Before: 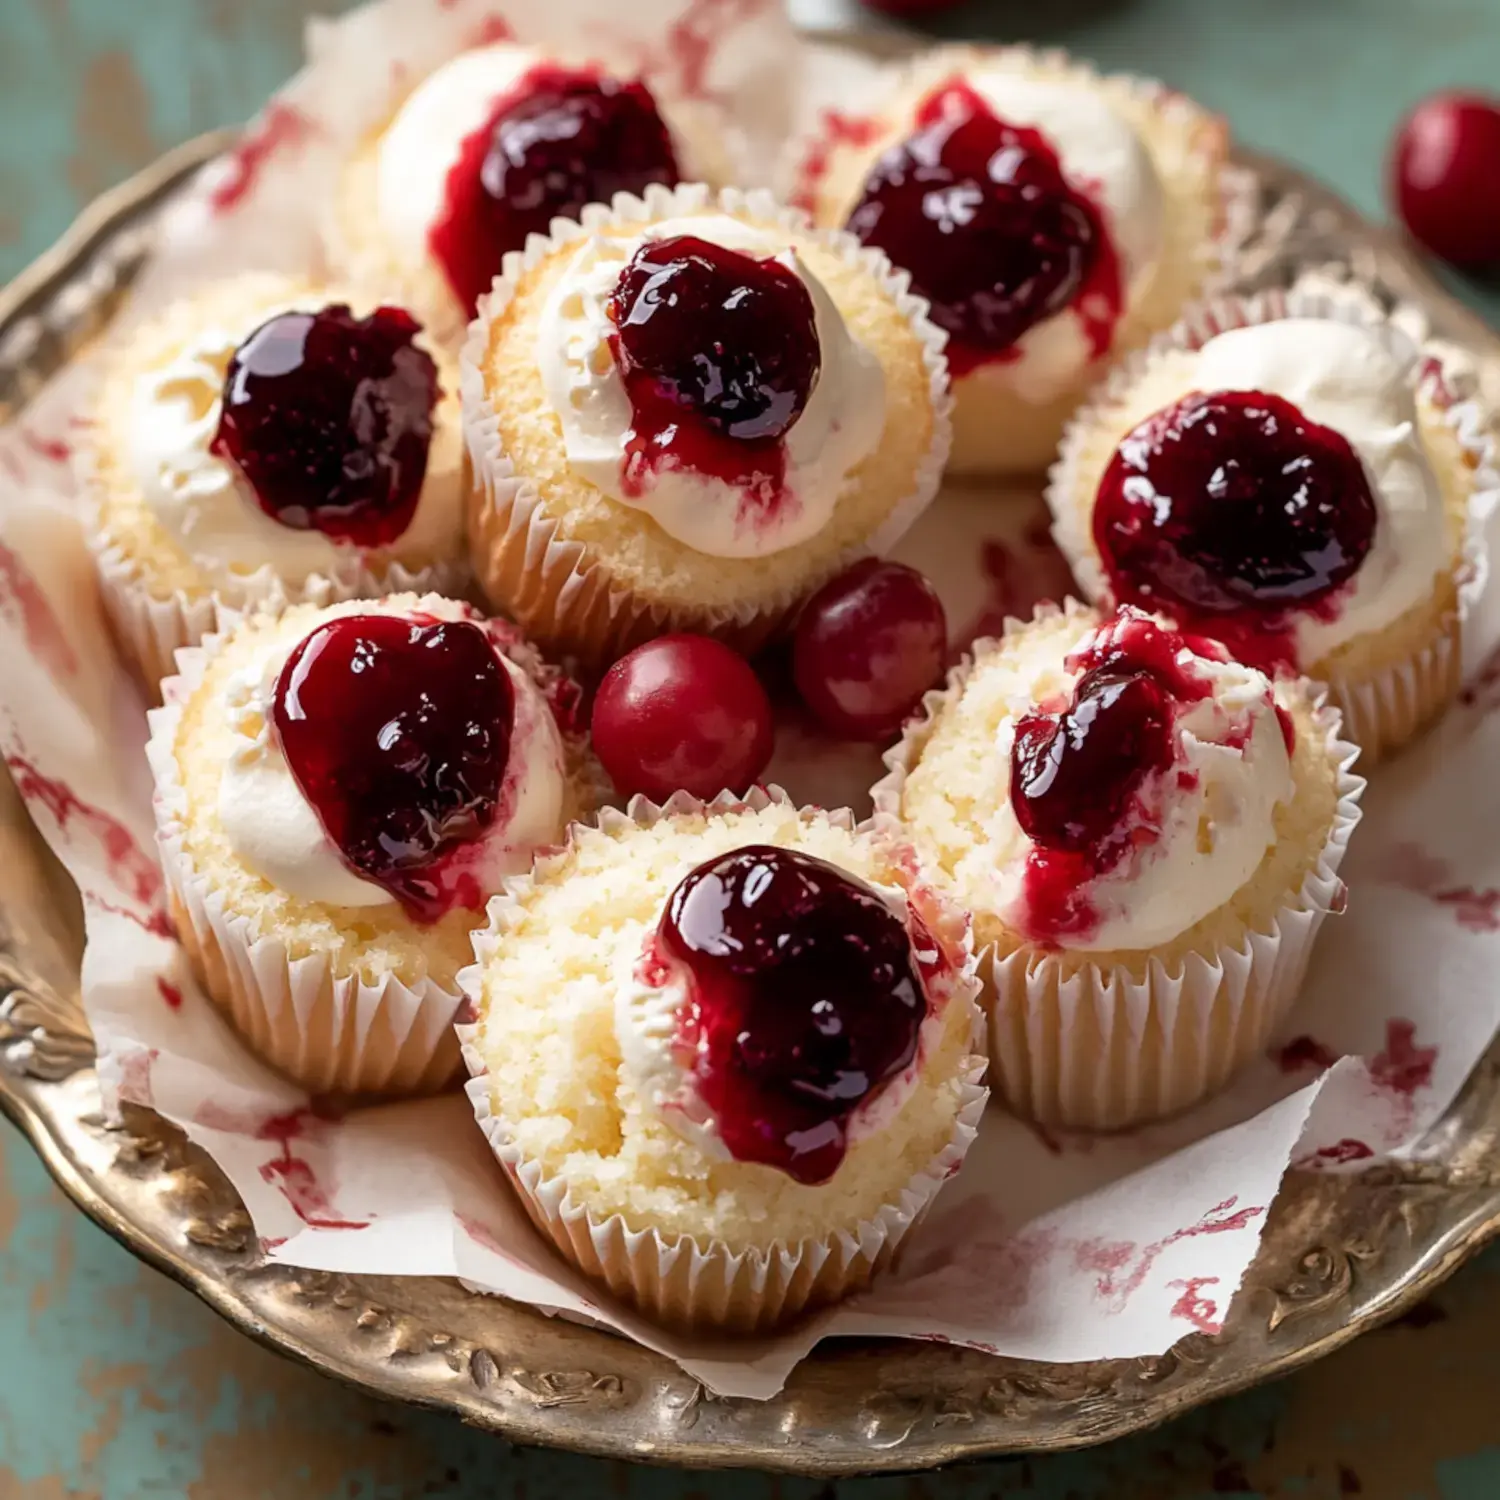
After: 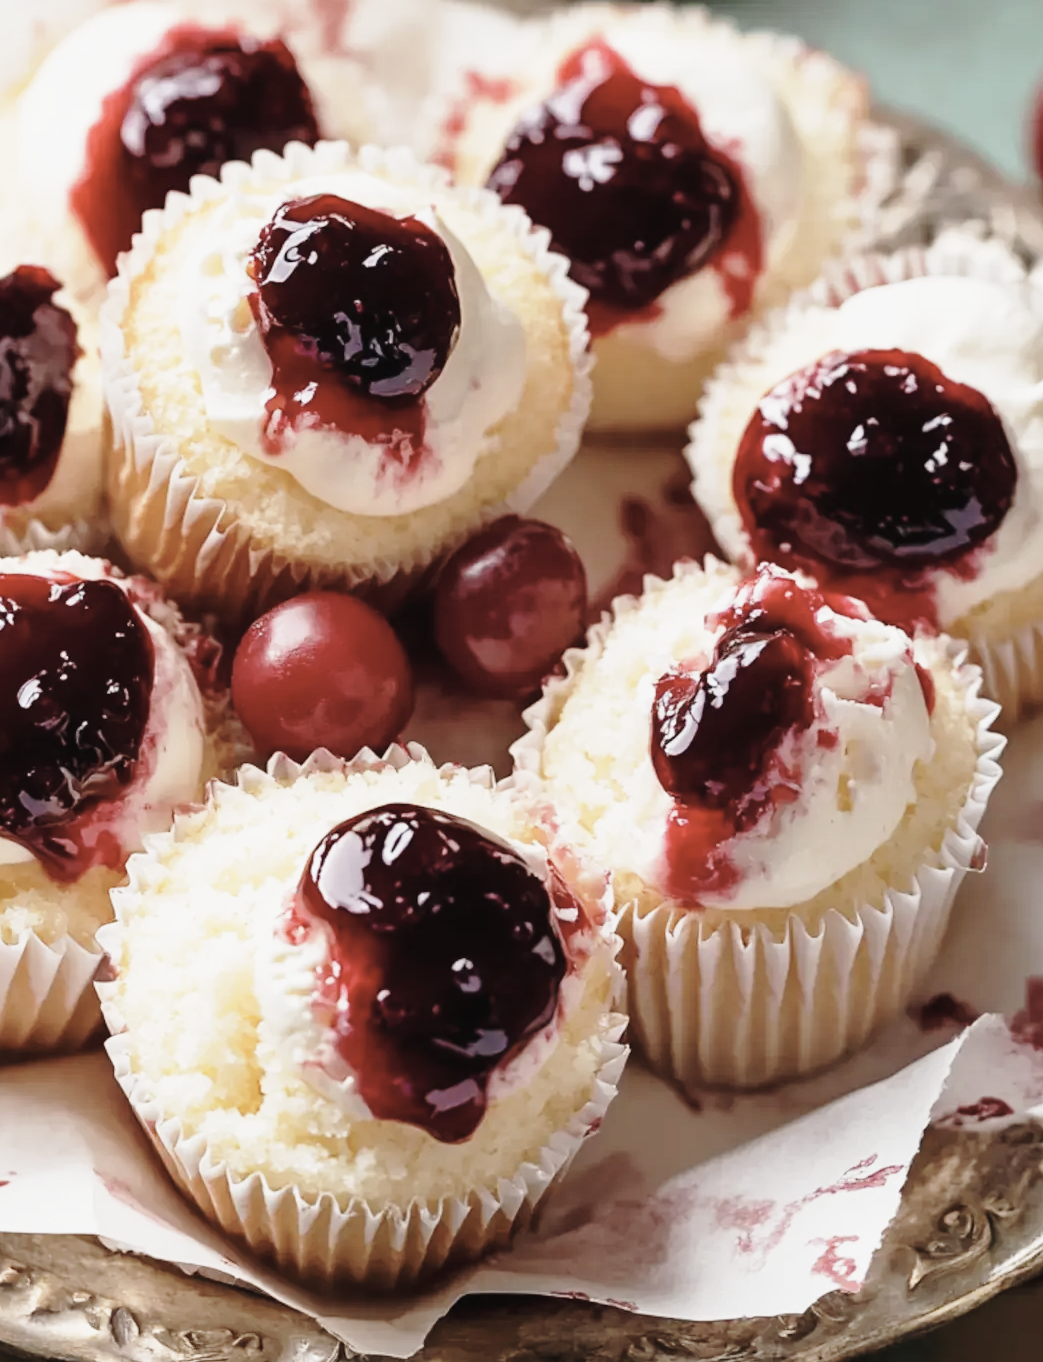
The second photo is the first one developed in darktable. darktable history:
crop and rotate: left 24.034%, top 2.838%, right 6.406%, bottom 6.299%
rotate and perspective: crop left 0, crop top 0
contrast brightness saturation: contrast -0.05, saturation -0.41
base curve: curves: ch0 [(0, 0) (0.028, 0.03) (0.121, 0.232) (0.46, 0.748) (0.859, 0.968) (1, 1)], preserve colors none
